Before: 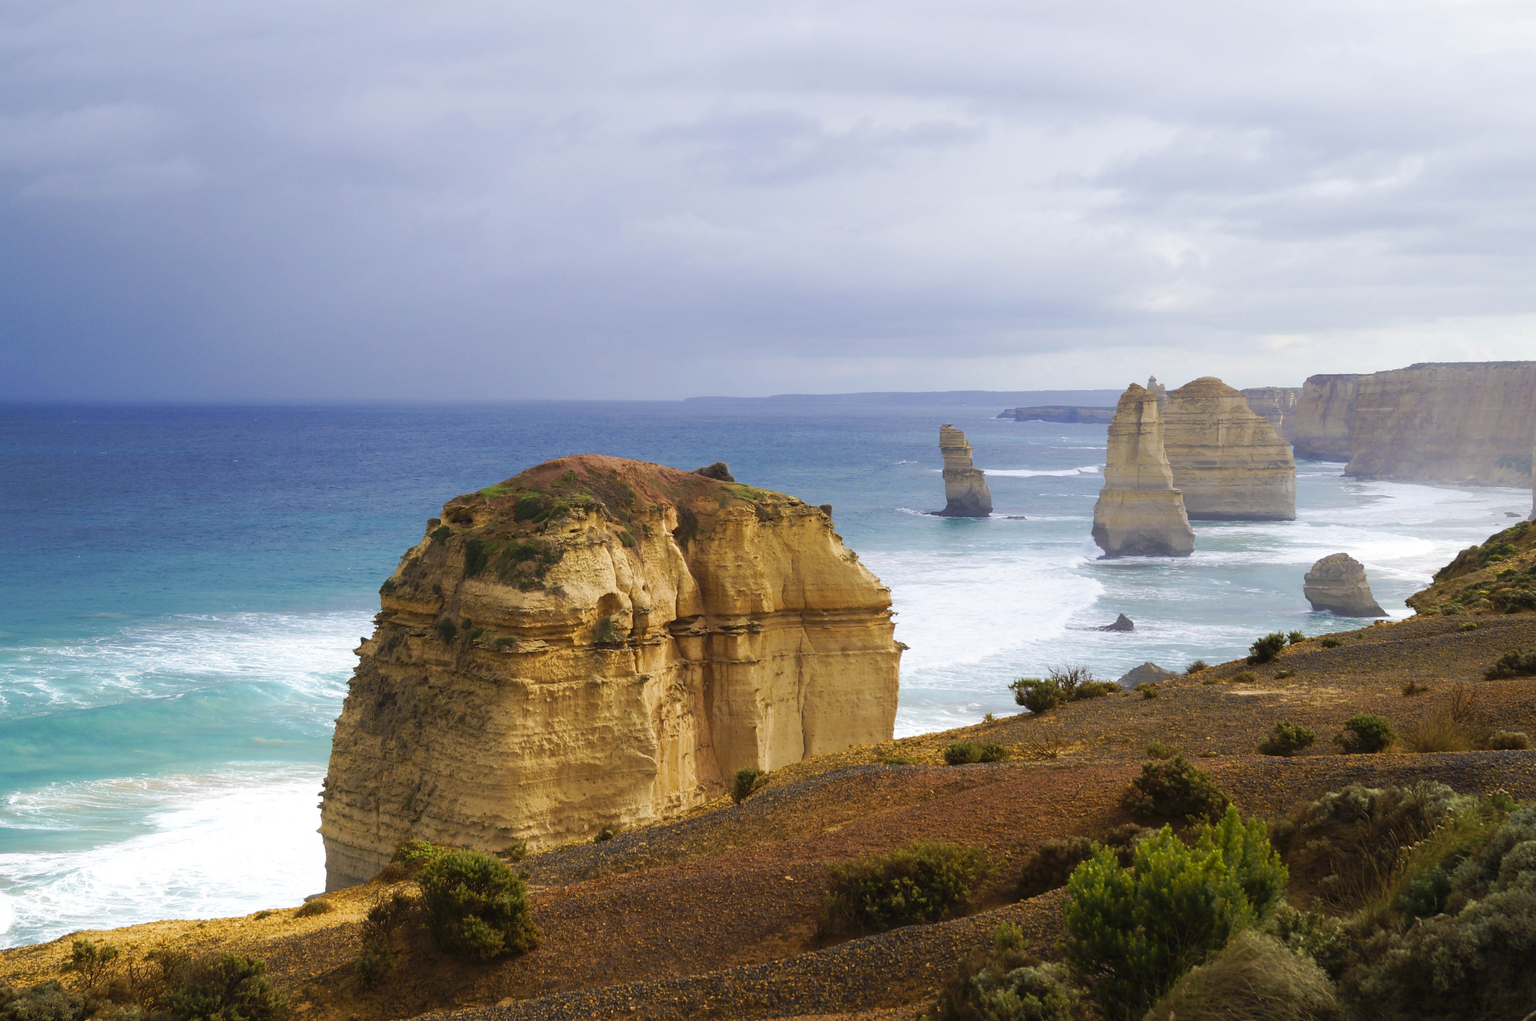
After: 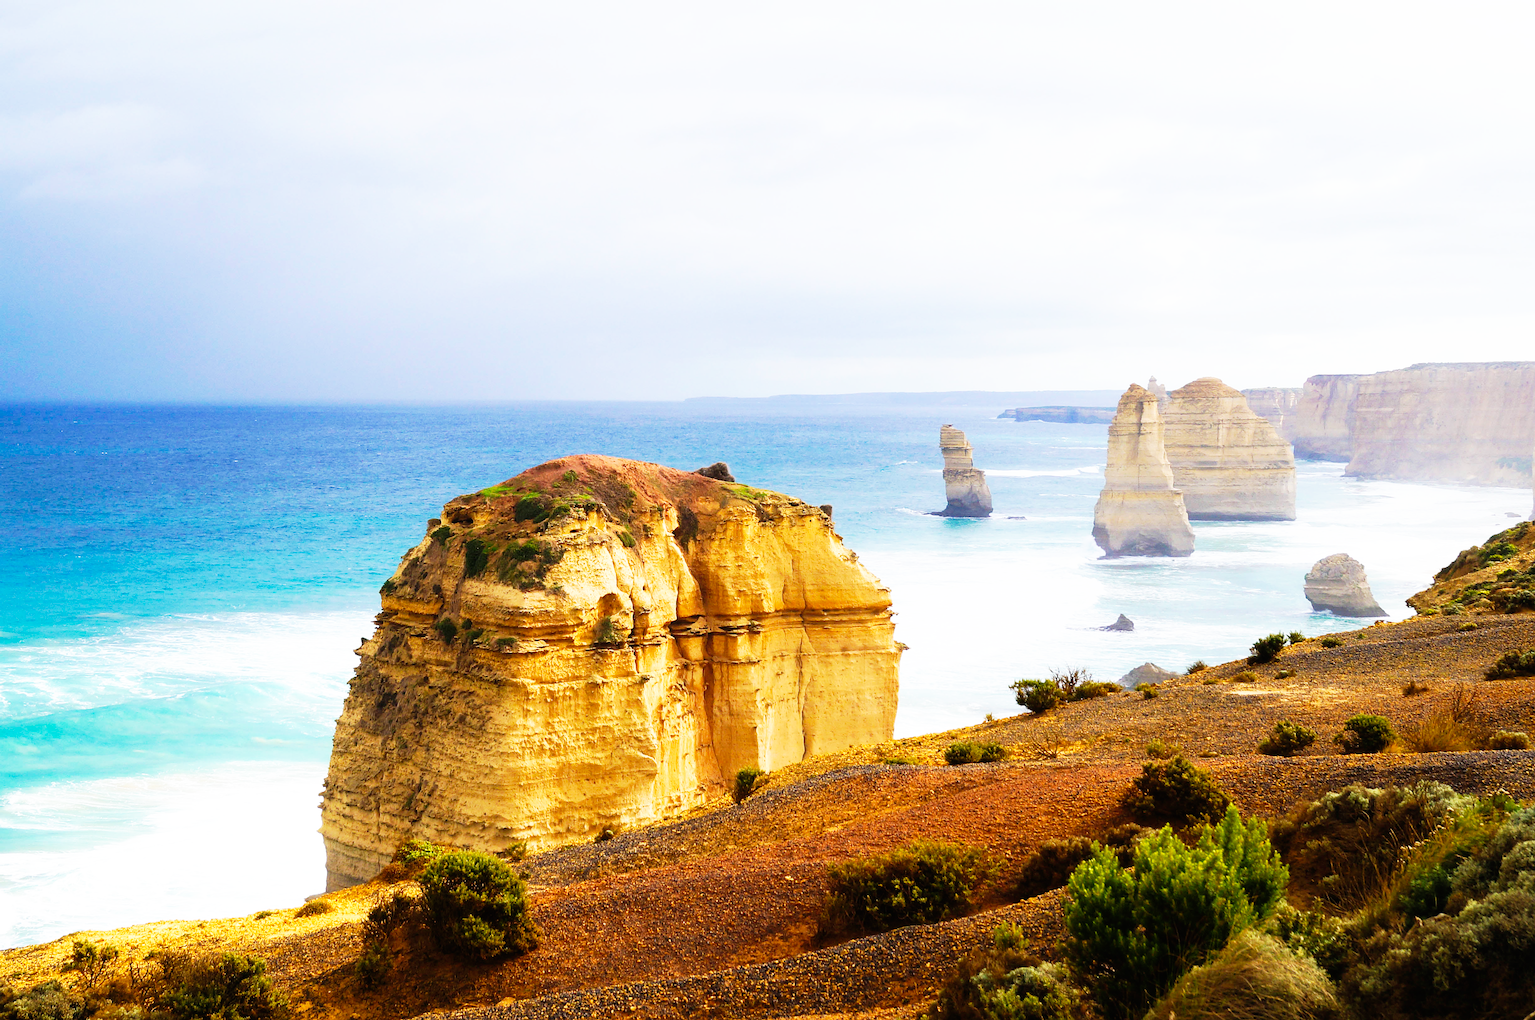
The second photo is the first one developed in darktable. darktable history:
base curve: curves: ch0 [(0, 0) (0.007, 0.004) (0.027, 0.03) (0.046, 0.07) (0.207, 0.54) (0.442, 0.872) (0.673, 0.972) (1, 1)], preserve colors none
sharpen: amount 0.496
